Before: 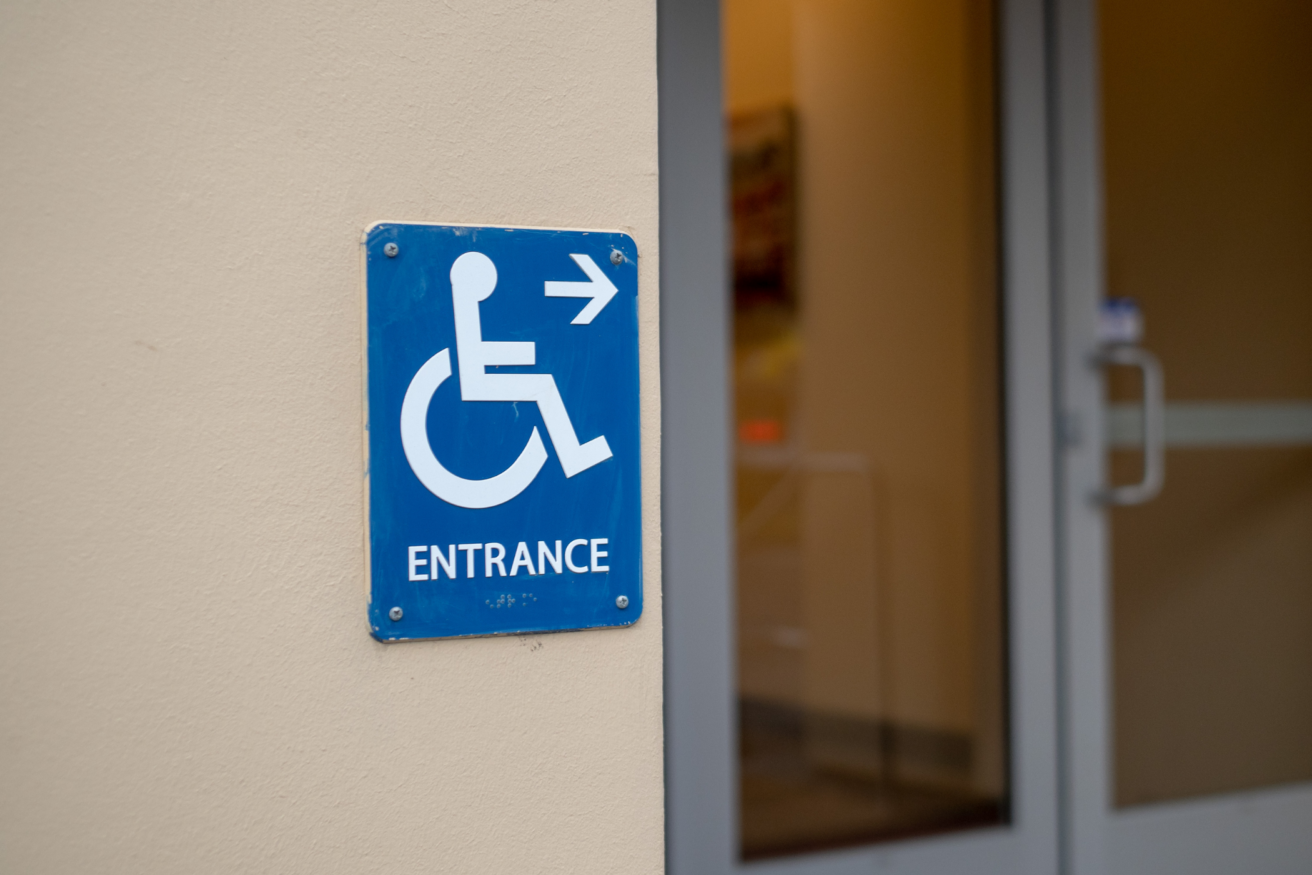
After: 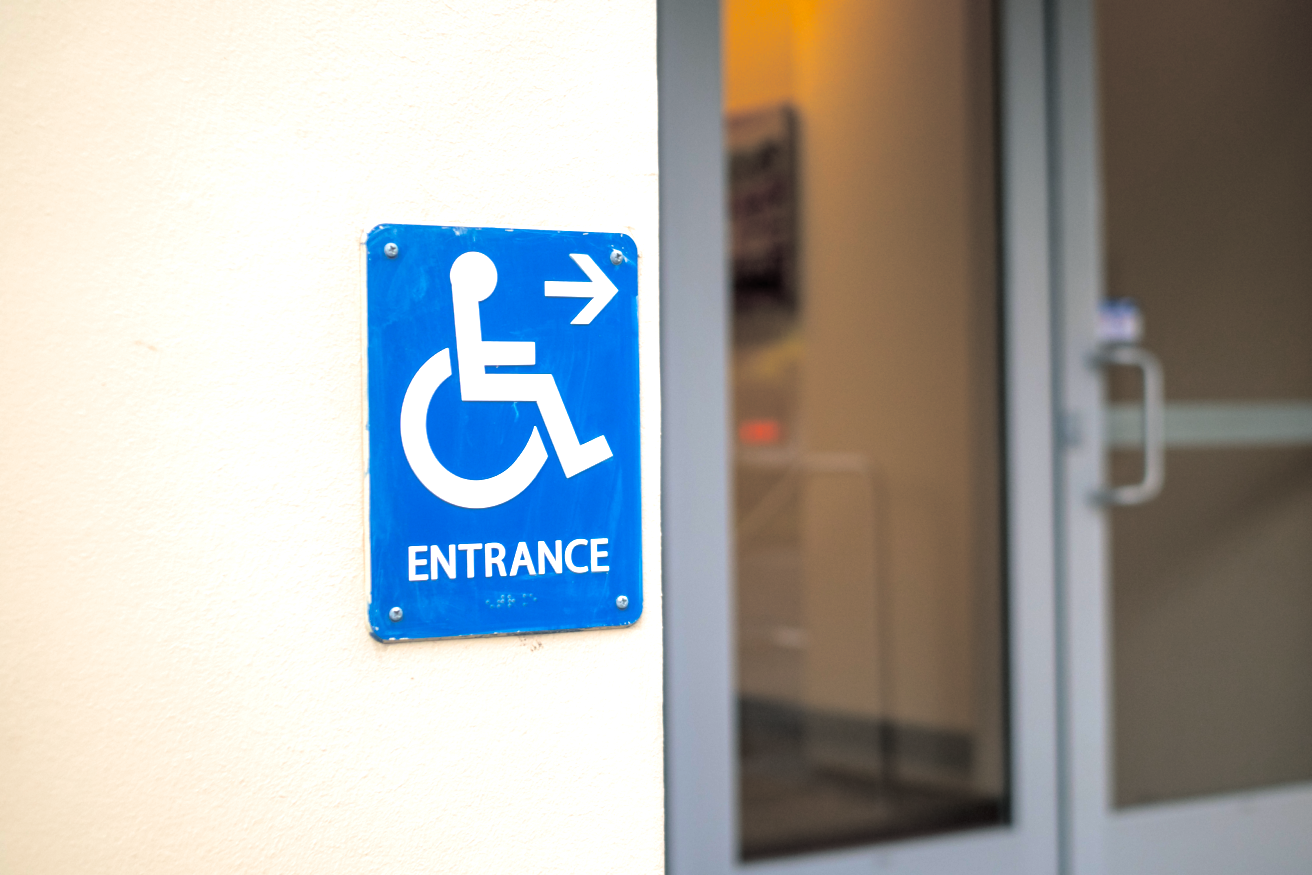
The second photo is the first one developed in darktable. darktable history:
color balance rgb: perceptual saturation grading › global saturation 20%, global vibrance 20%
split-toning: shadows › hue 201.6°, shadows › saturation 0.16, highlights › hue 50.4°, highlights › saturation 0.2, balance -49.9
exposure: black level correction 0, exposure 1.1 EV, compensate exposure bias true, compensate highlight preservation false
